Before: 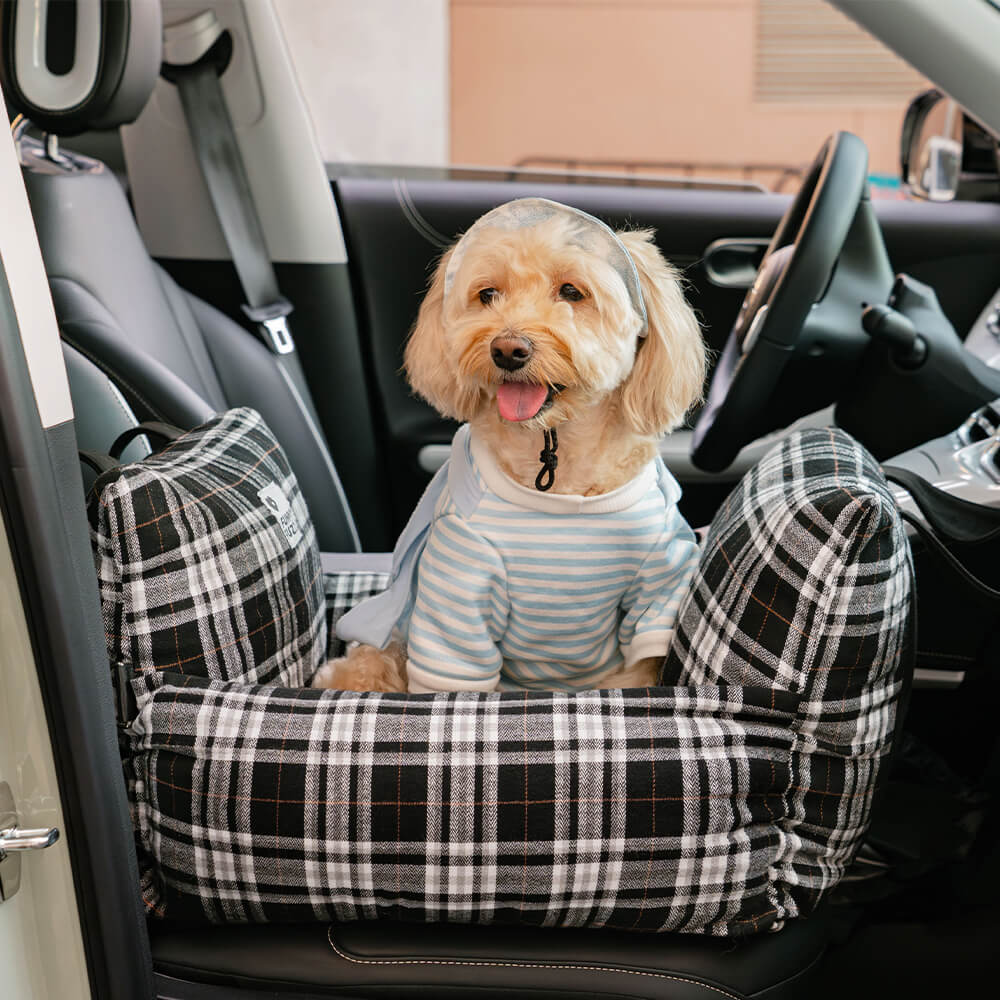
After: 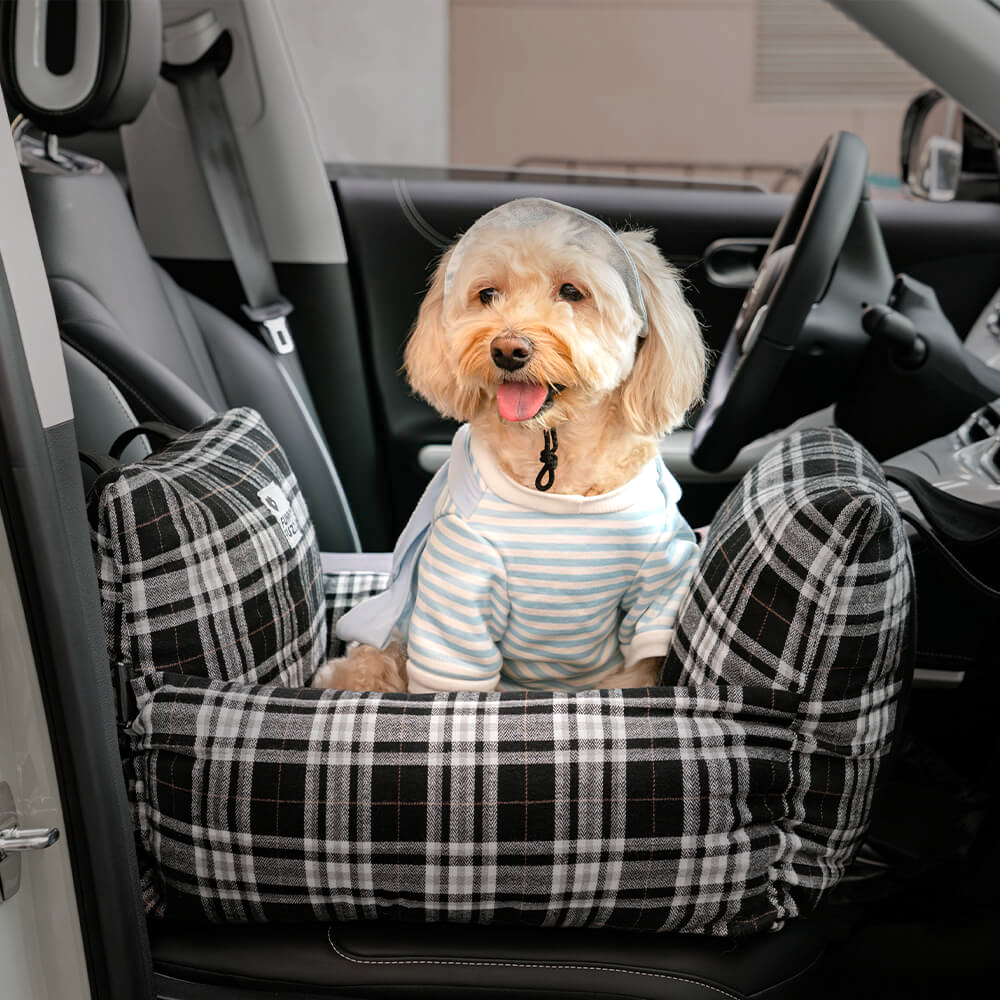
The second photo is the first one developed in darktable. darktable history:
vignetting: fall-off start 31.28%, fall-off radius 34.64%, brightness -0.575
exposure: black level correction 0.001, exposure 0.5 EV, compensate exposure bias true, compensate highlight preservation false
